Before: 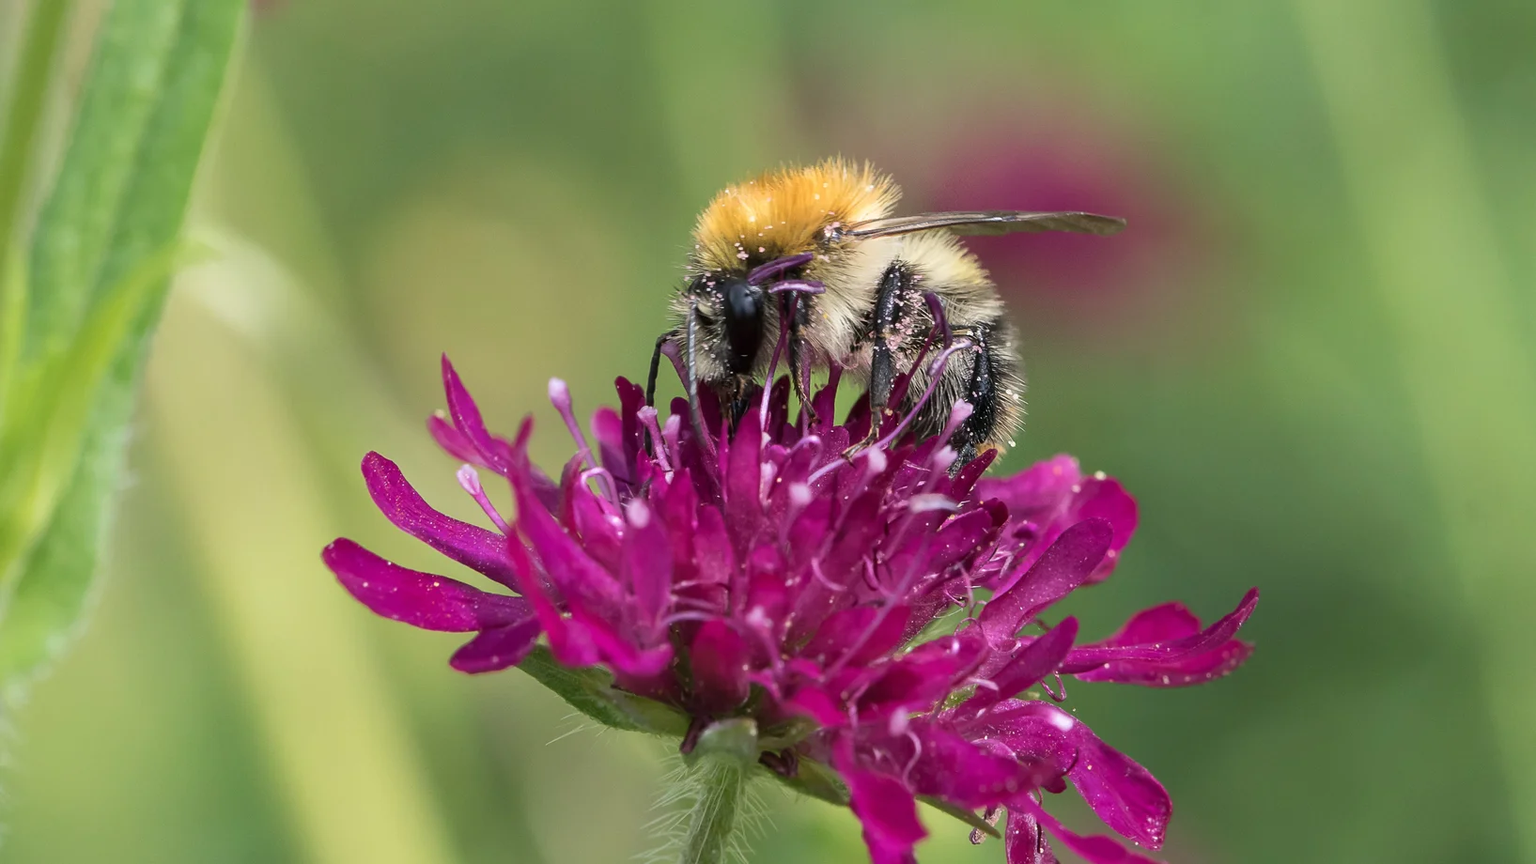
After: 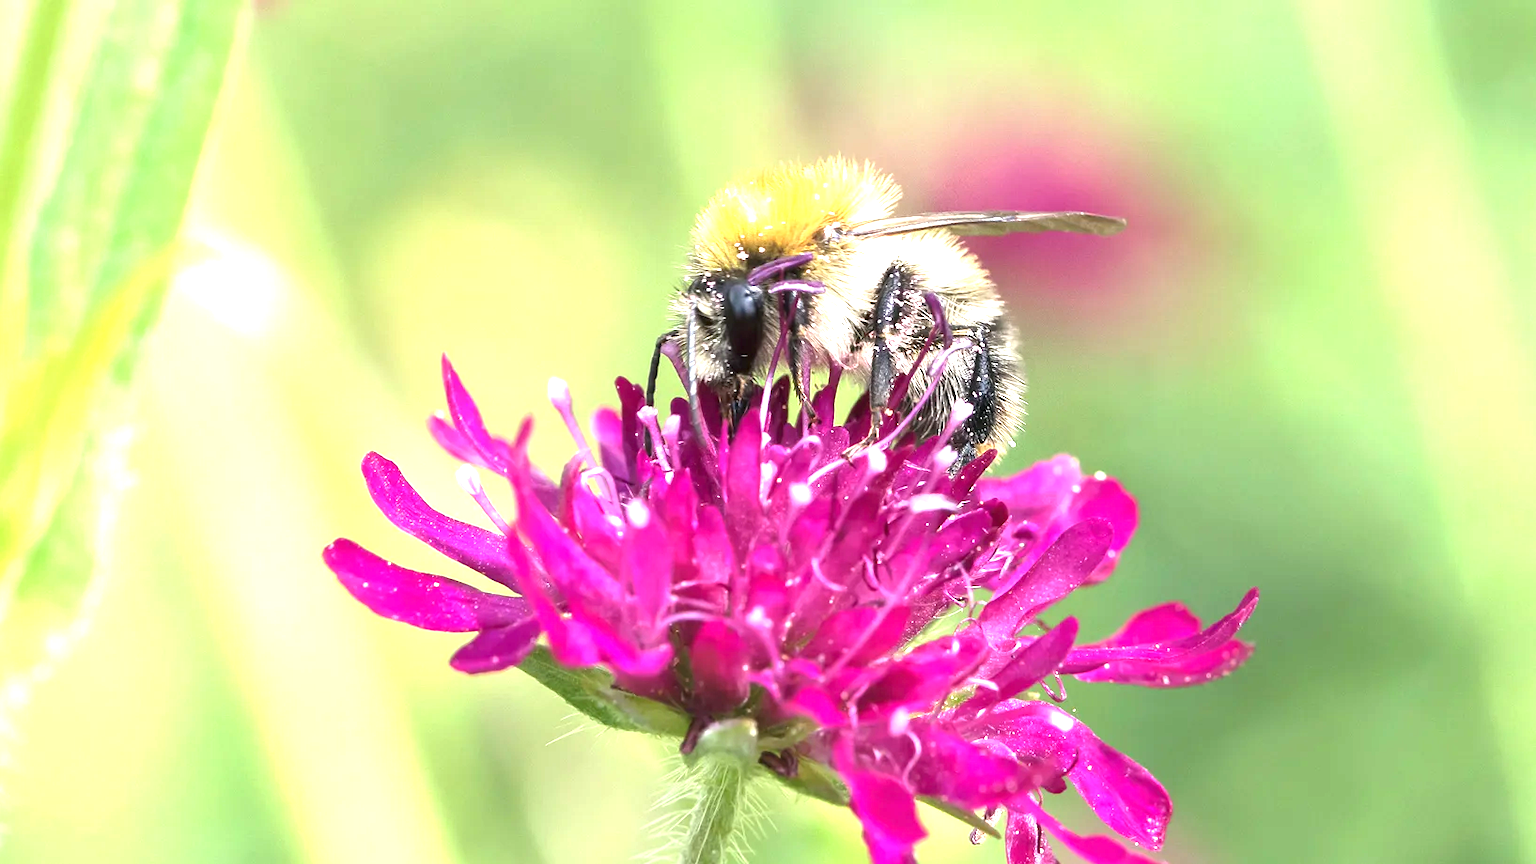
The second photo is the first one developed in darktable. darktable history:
exposure: black level correction 0, exposure 1.751 EV, compensate highlight preservation false
